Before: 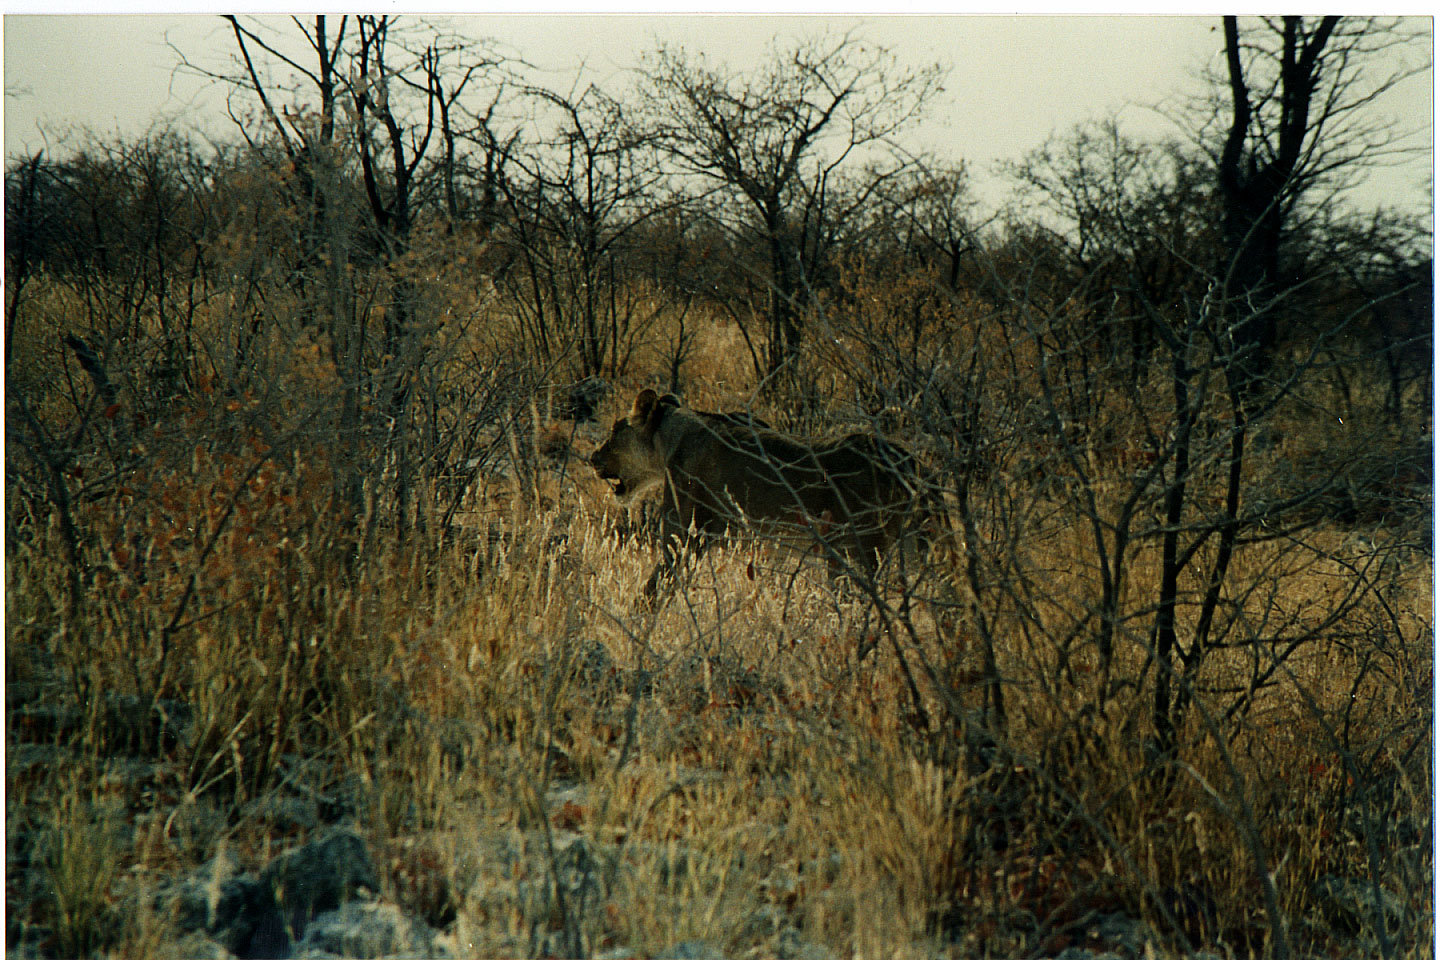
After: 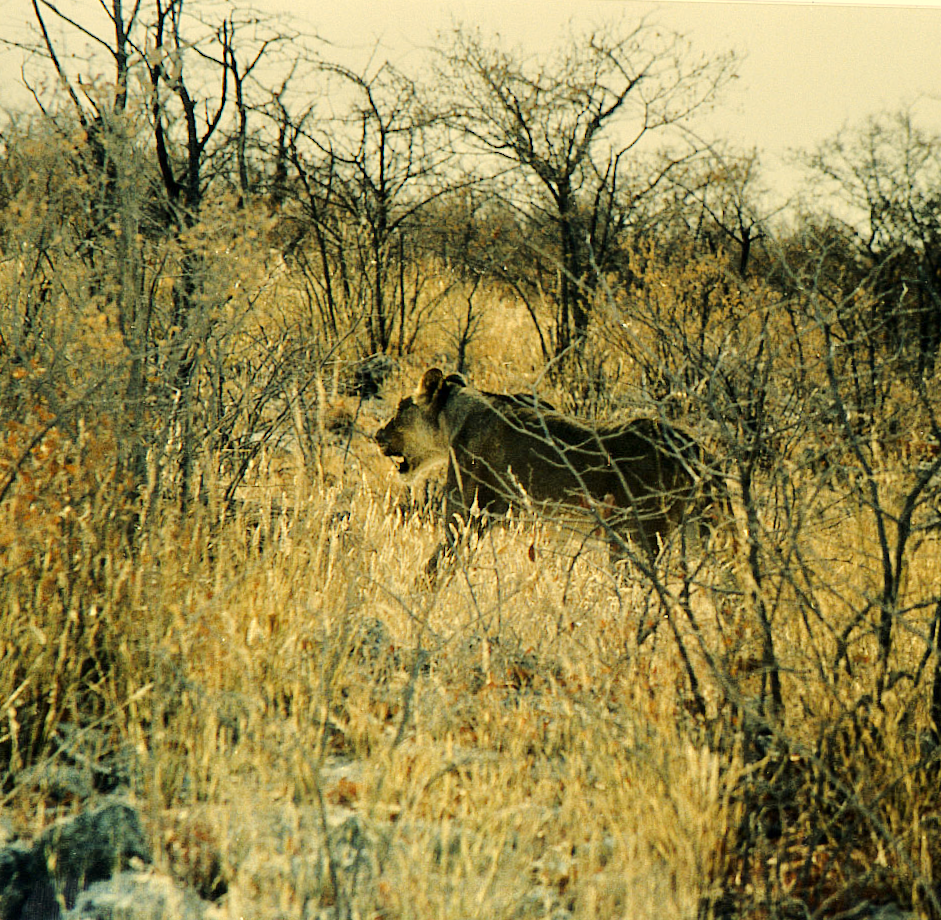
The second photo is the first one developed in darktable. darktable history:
color contrast: green-magenta contrast 0.8, blue-yellow contrast 1.1, unbound 0
white balance: red 1.08, blue 0.791
tone equalizer: -7 EV 0.15 EV, -6 EV 0.6 EV, -5 EV 1.15 EV, -4 EV 1.33 EV, -3 EV 1.15 EV, -2 EV 0.6 EV, -1 EV 0.15 EV, mask exposure compensation -0.5 EV
base curve: curves: ch0 [(0, 0) (0.158, 0.273) (0.879, 0.895) (1, 1)], preserve colors none
crop and rotate: left 14.436%, right 18.898%
rotate and perspective: rotation 1.57°, crop left 0.018, crop right 0.982, crop top 0.039, crop bottom 0.961
exposure: compensate highlight preservation false
